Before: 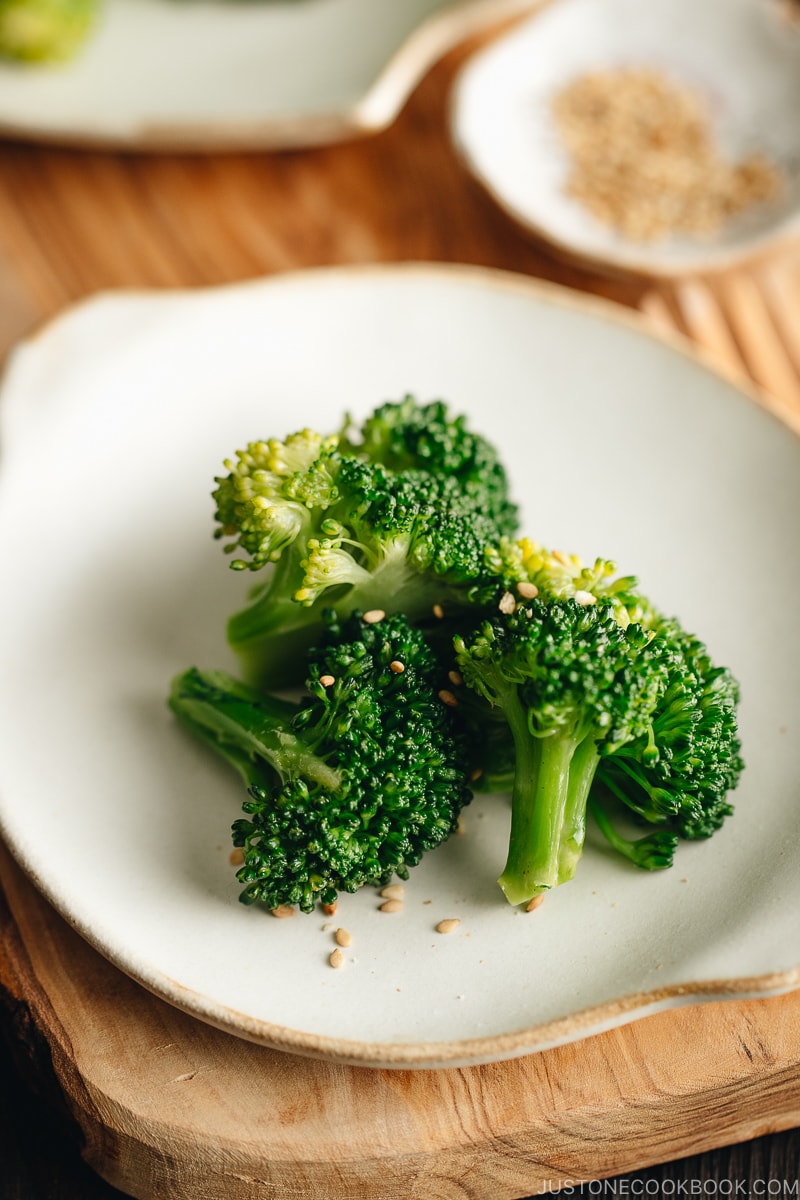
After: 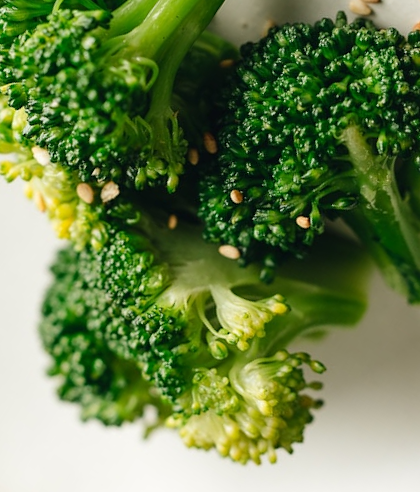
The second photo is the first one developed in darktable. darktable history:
crop and rotate: angle 148.01°, left 9.16%, top 15.628%, right 4.539%, bottom 16.924%
